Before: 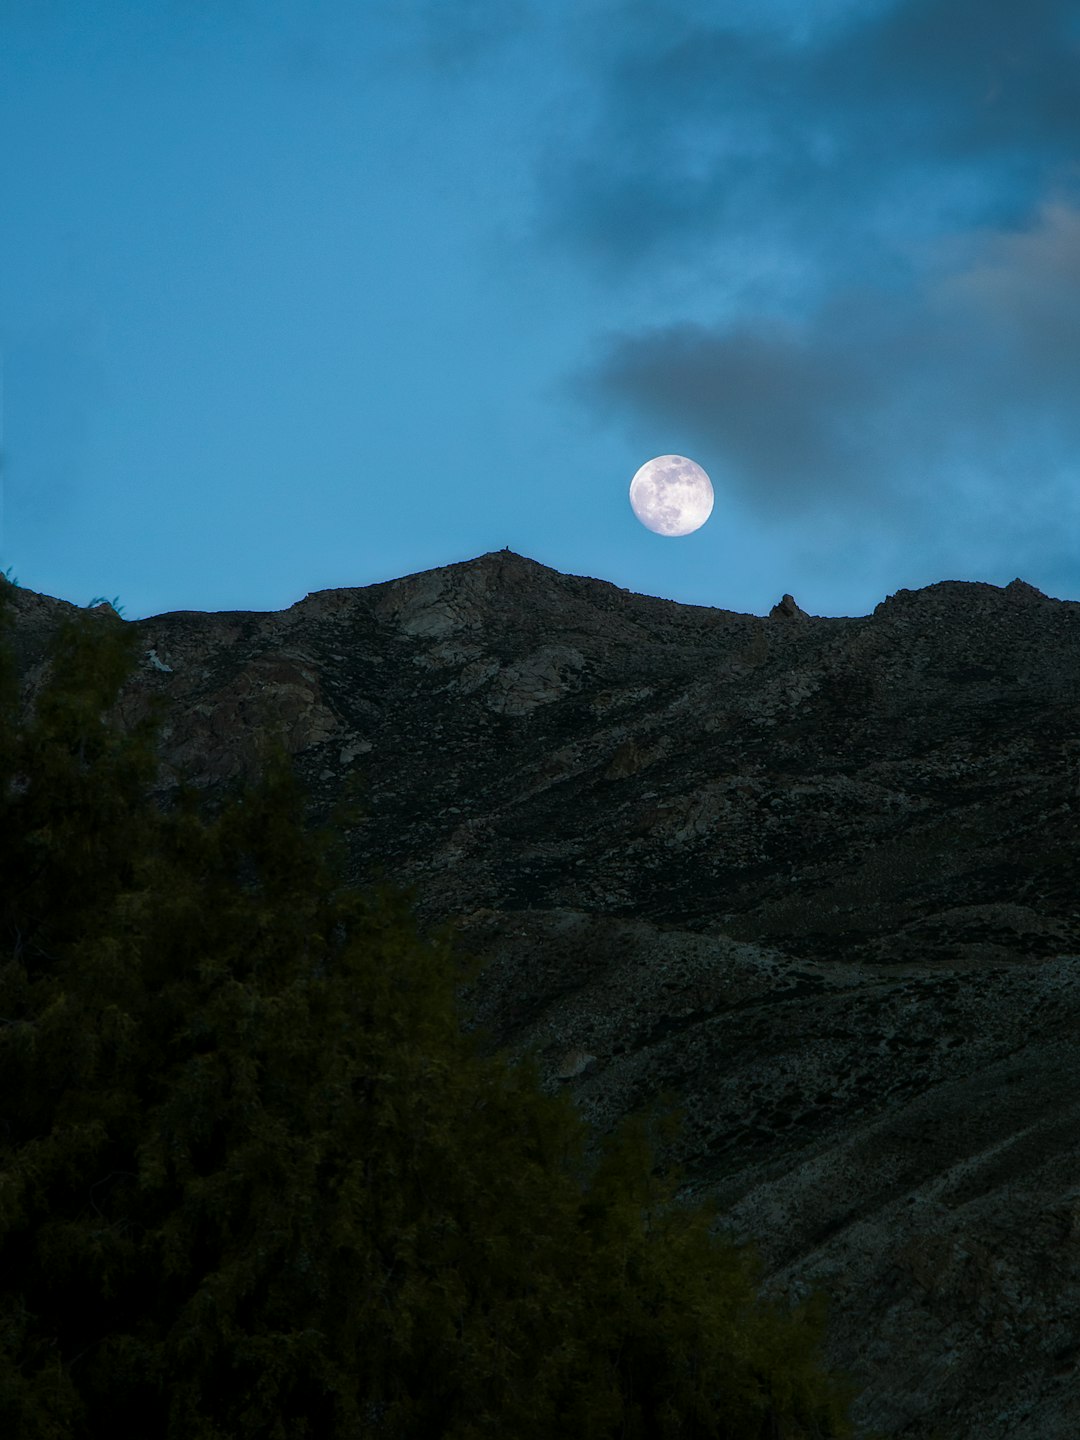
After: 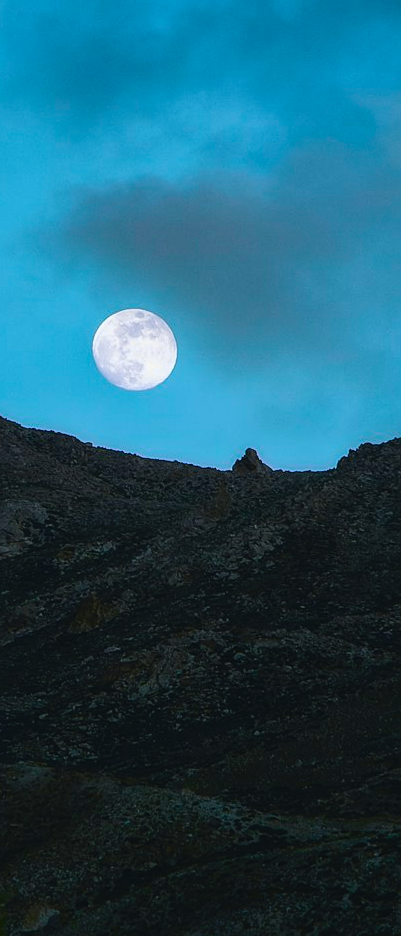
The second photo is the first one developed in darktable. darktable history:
tone curve: curves: ch0 [(0, 0.039) (0.104, 0.103) (0.273, 0.267) (0.448, 0.487) (0.704, 0.761) (0.886, 0.922) (0.994, 0.971)]; ch1 [(0, 0) (0.335, 0.298) (0.446, 0.413) (0.485, 0.487) (0.515, 0.503) (0.566, 0.563) (0.641, 0.655) (1, 1)]; ch2 [(0, 0) (0.314, 0.301) (0.421, 0.411) (0.502, 0.494) (0.528, 0.54) (0.557, 0.559) (0.612, 0.62) (0.722, 0.686) (1, 1)], color space Lab, independent channels, preserve colors none
sharpen: radius 1.301, amount 0.291, threshold 0.102
crop and rotate: left 49.738%, top 10.143%, right 13.067%, bottom 24.85%
